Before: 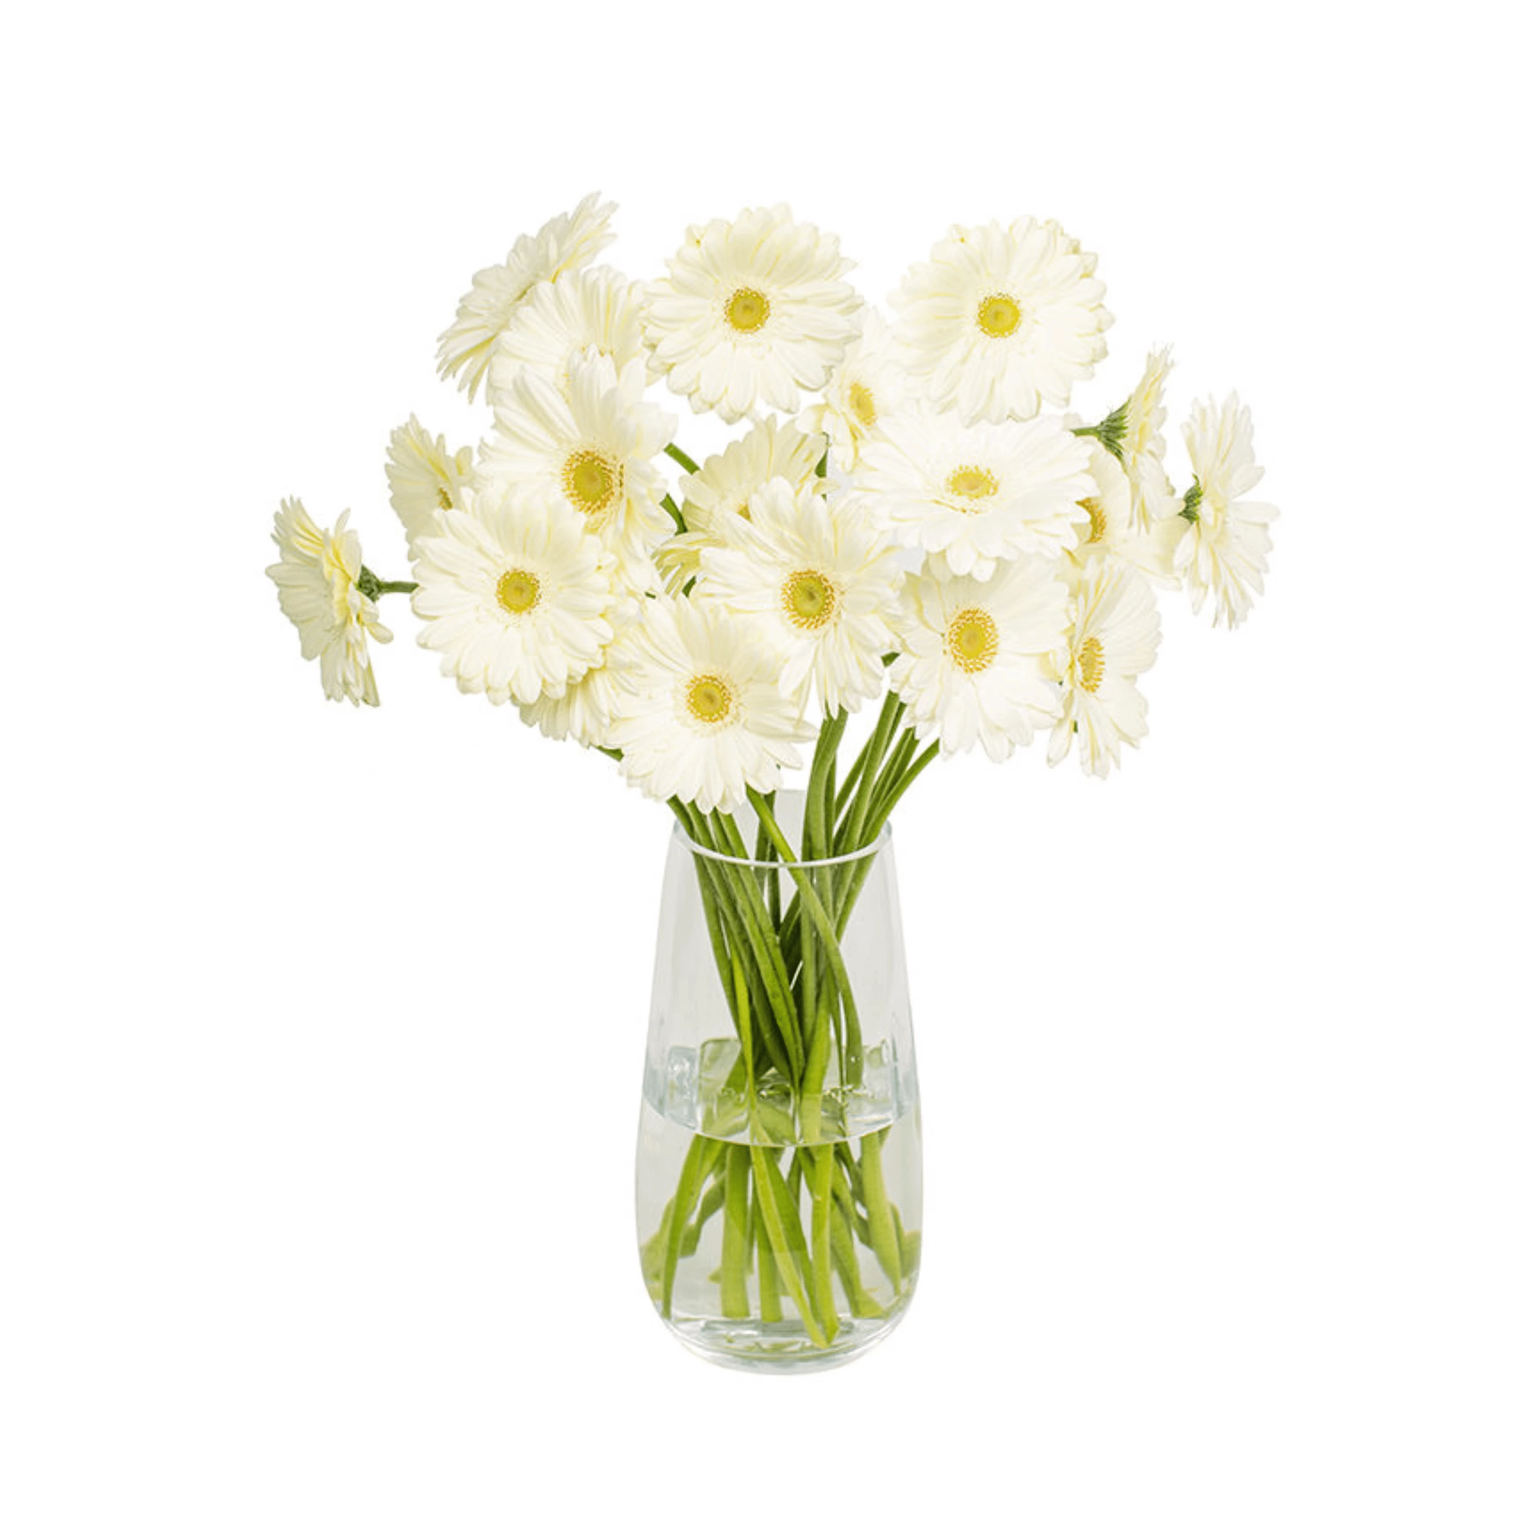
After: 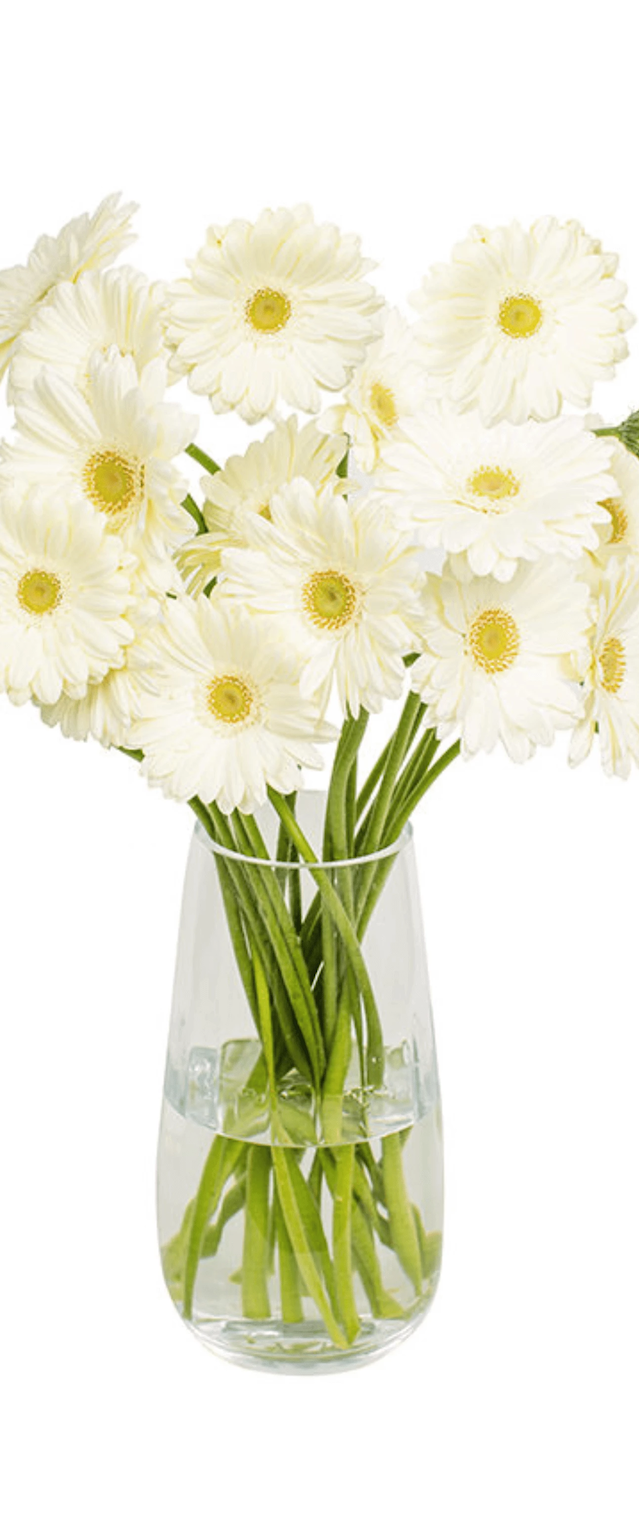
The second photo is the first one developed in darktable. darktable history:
crop: left 31.229%, right 27.105%
color correction: saturation 0.98
